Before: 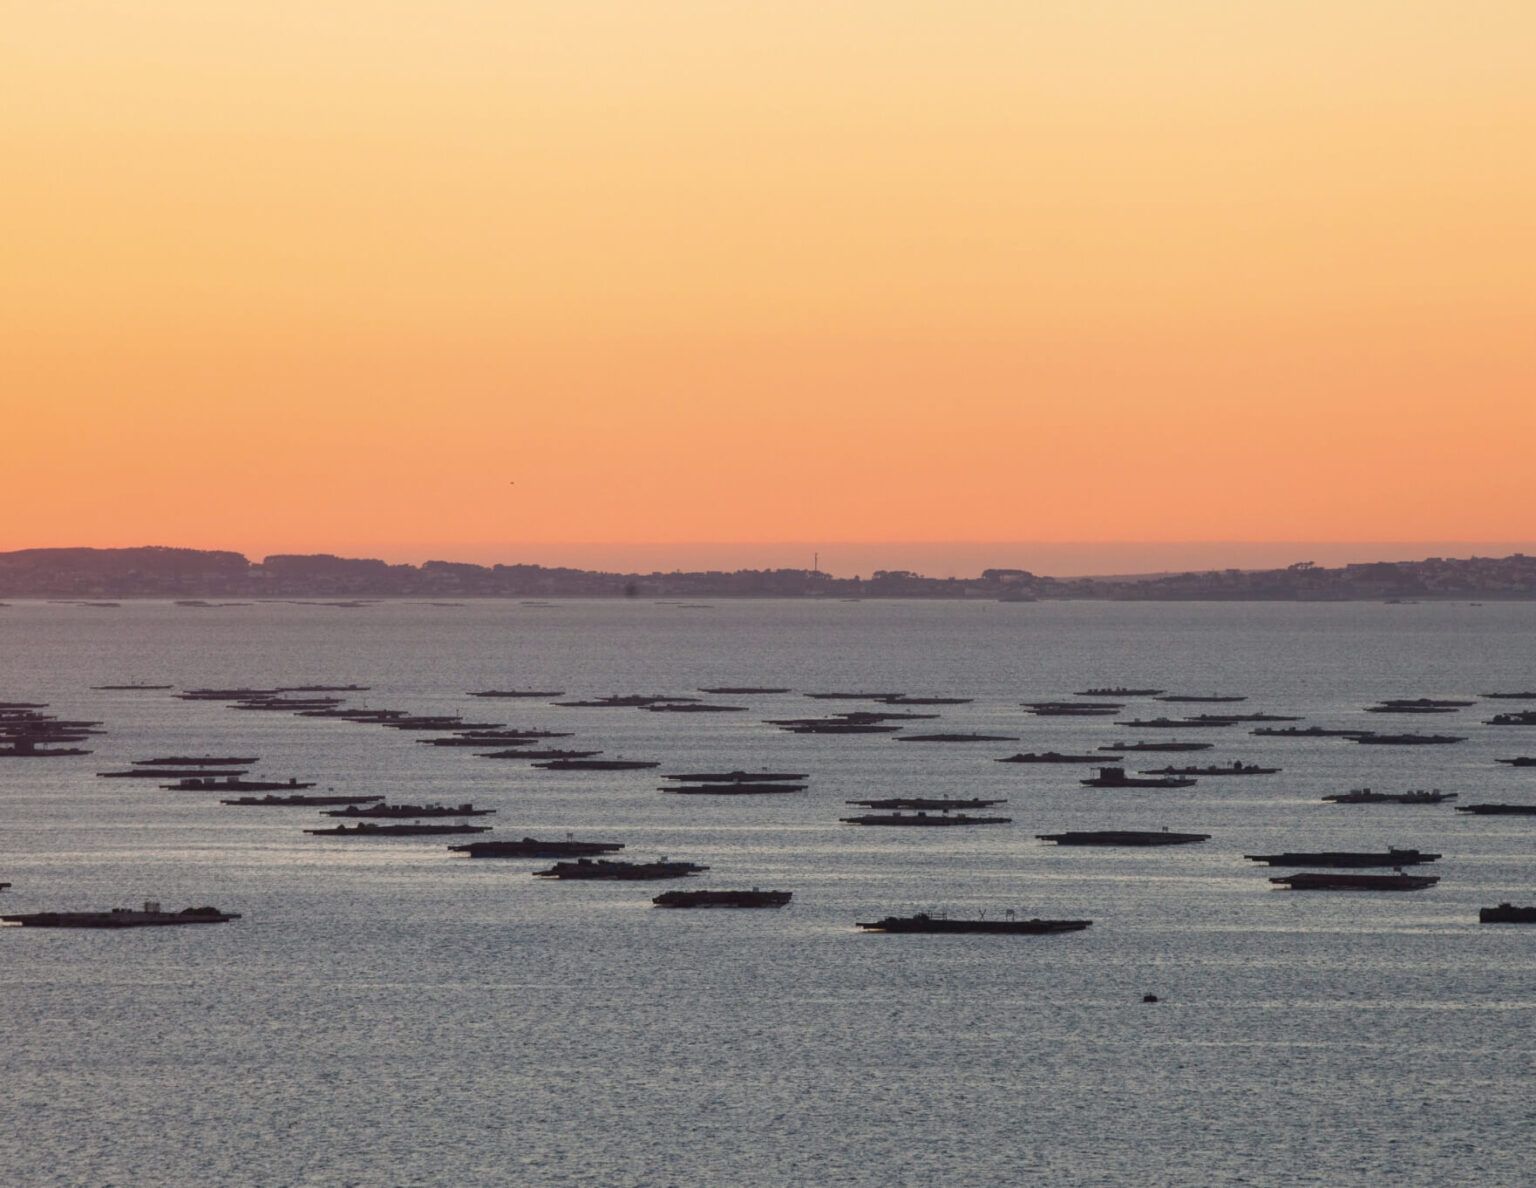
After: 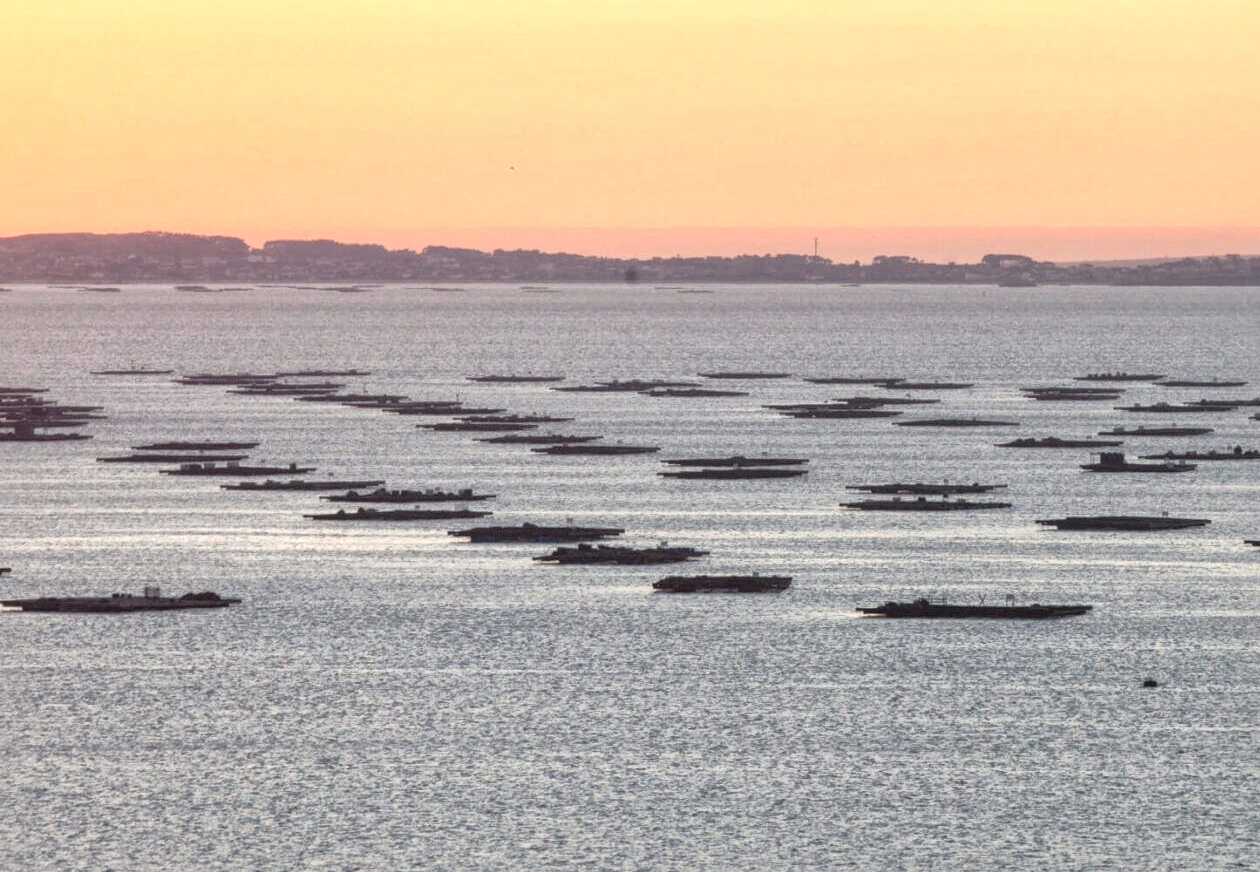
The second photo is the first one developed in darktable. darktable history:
crop: top 26.531%, right 17.959%
global tonemap: drago (1, 100), detail 1
local contrast: detail 117%
